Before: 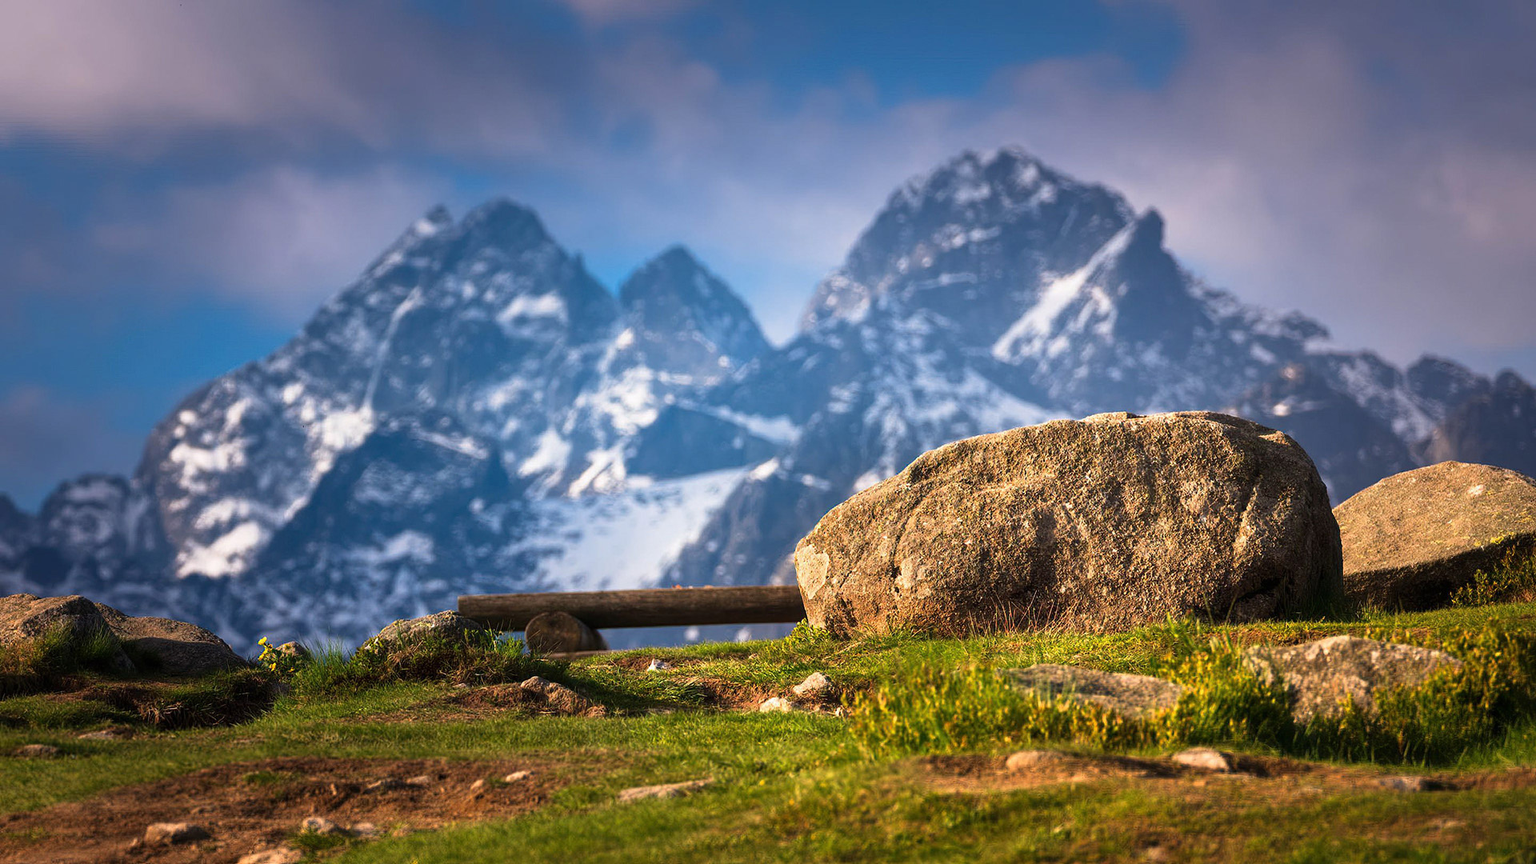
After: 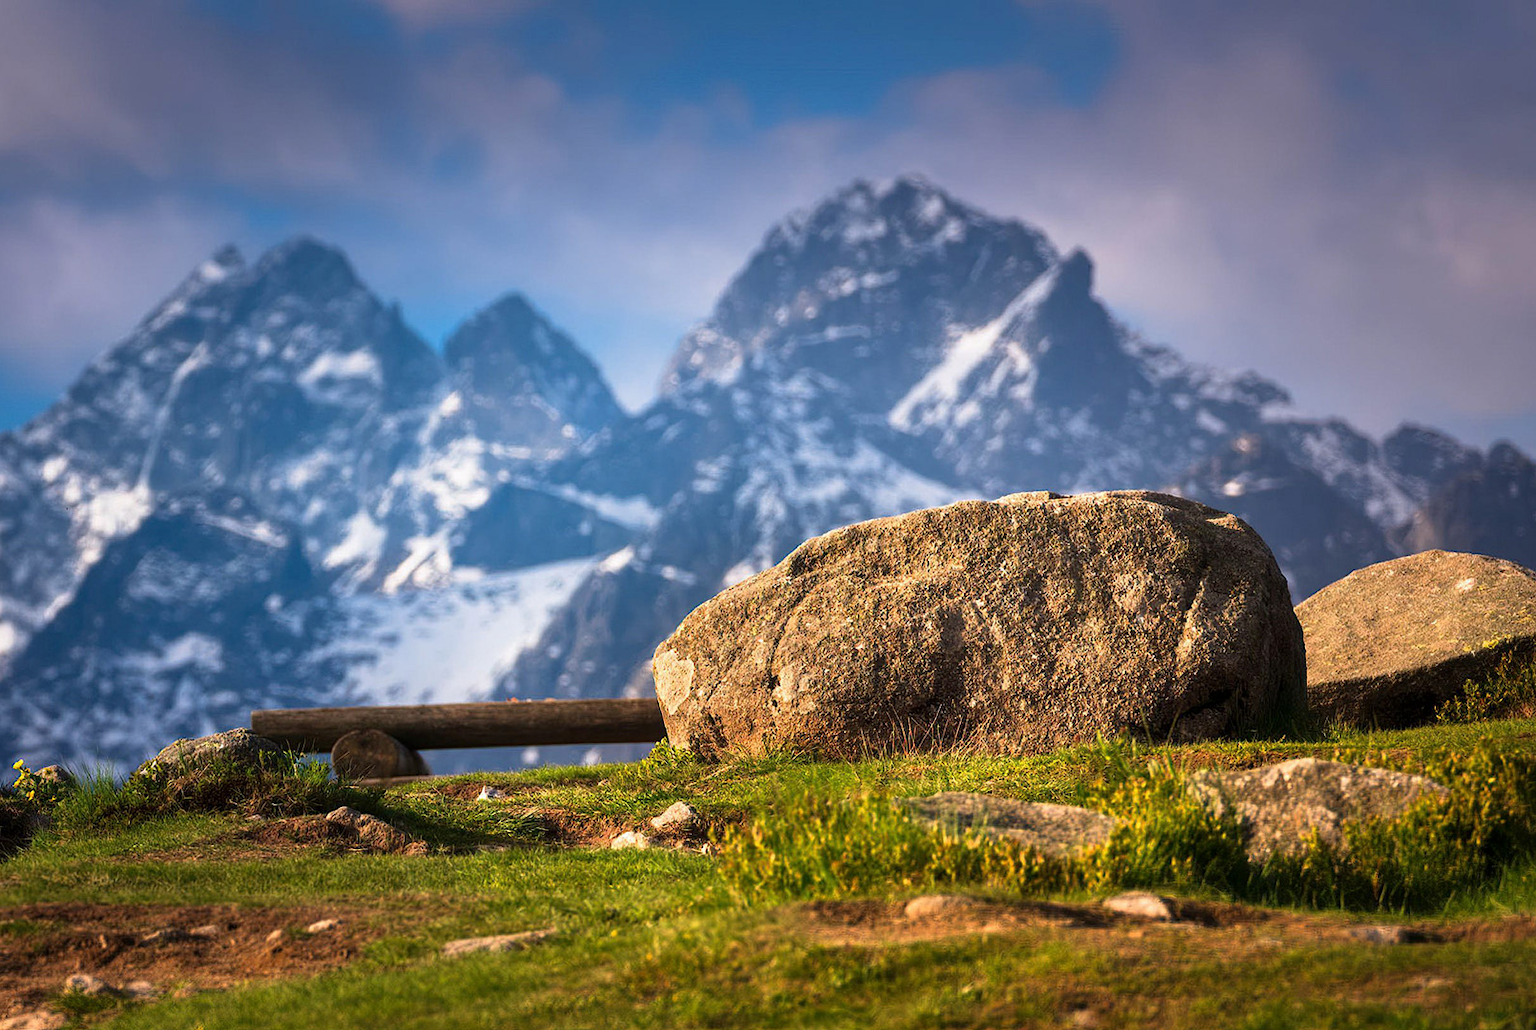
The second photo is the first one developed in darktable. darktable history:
exposure: black level correction 0.001, compensate highlight preservation false
crop: left 16.145%
